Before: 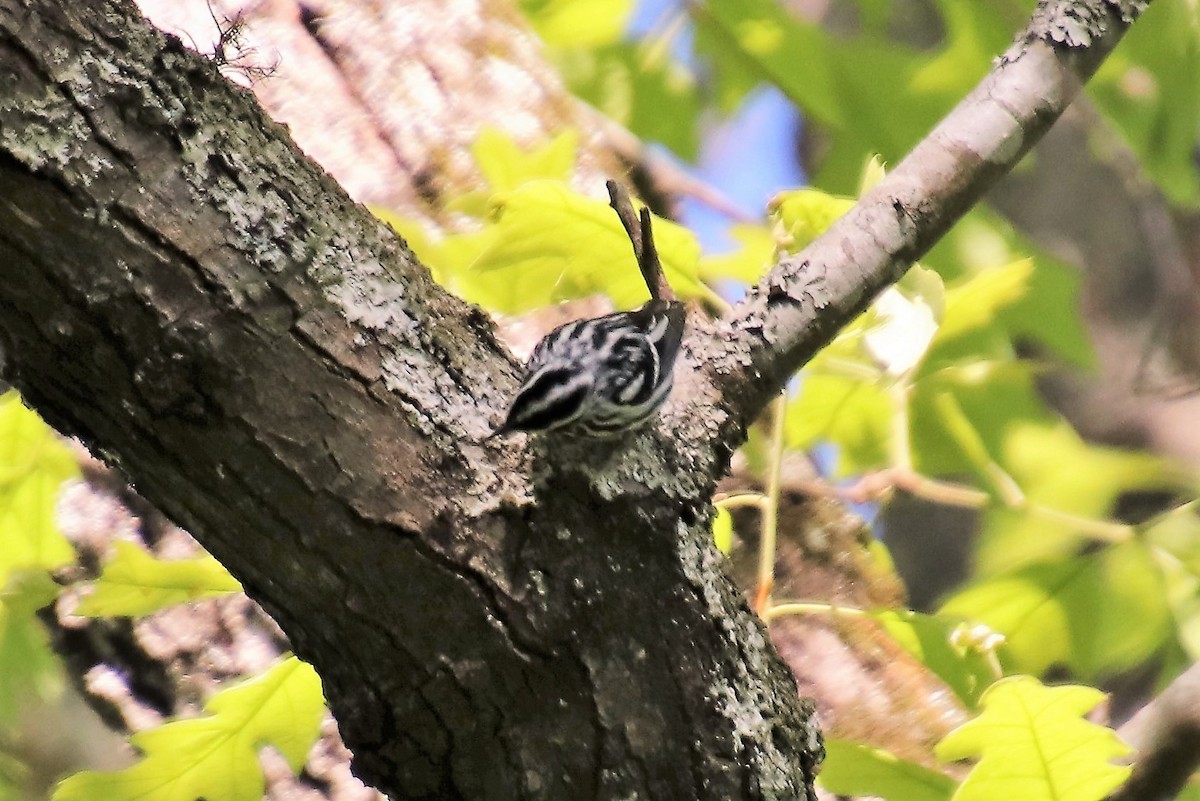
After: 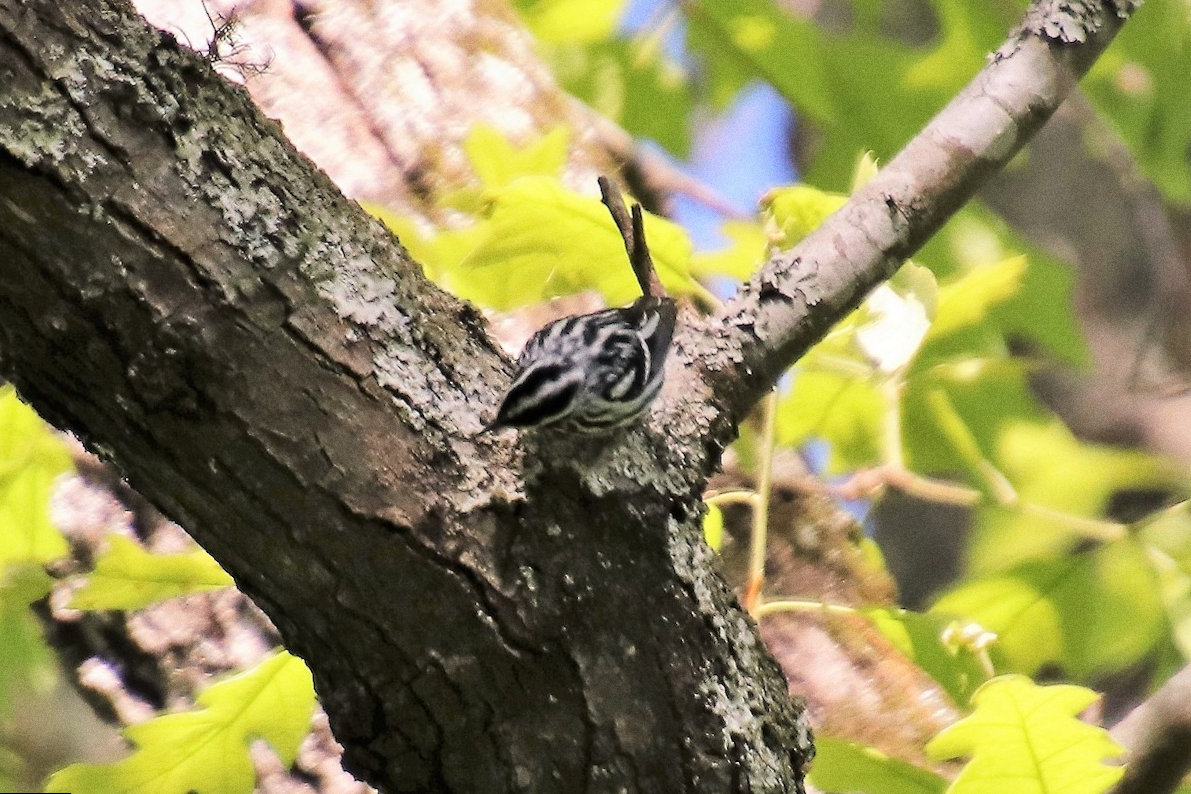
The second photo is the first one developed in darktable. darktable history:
grain: coarseness 0.09 ISO
rotate and perspective: rotation 0.192°, lens shift (horizontal) -0.015, crop left 0.005, crop right 0.996, crop top 0.006, crop bottom 0.99
